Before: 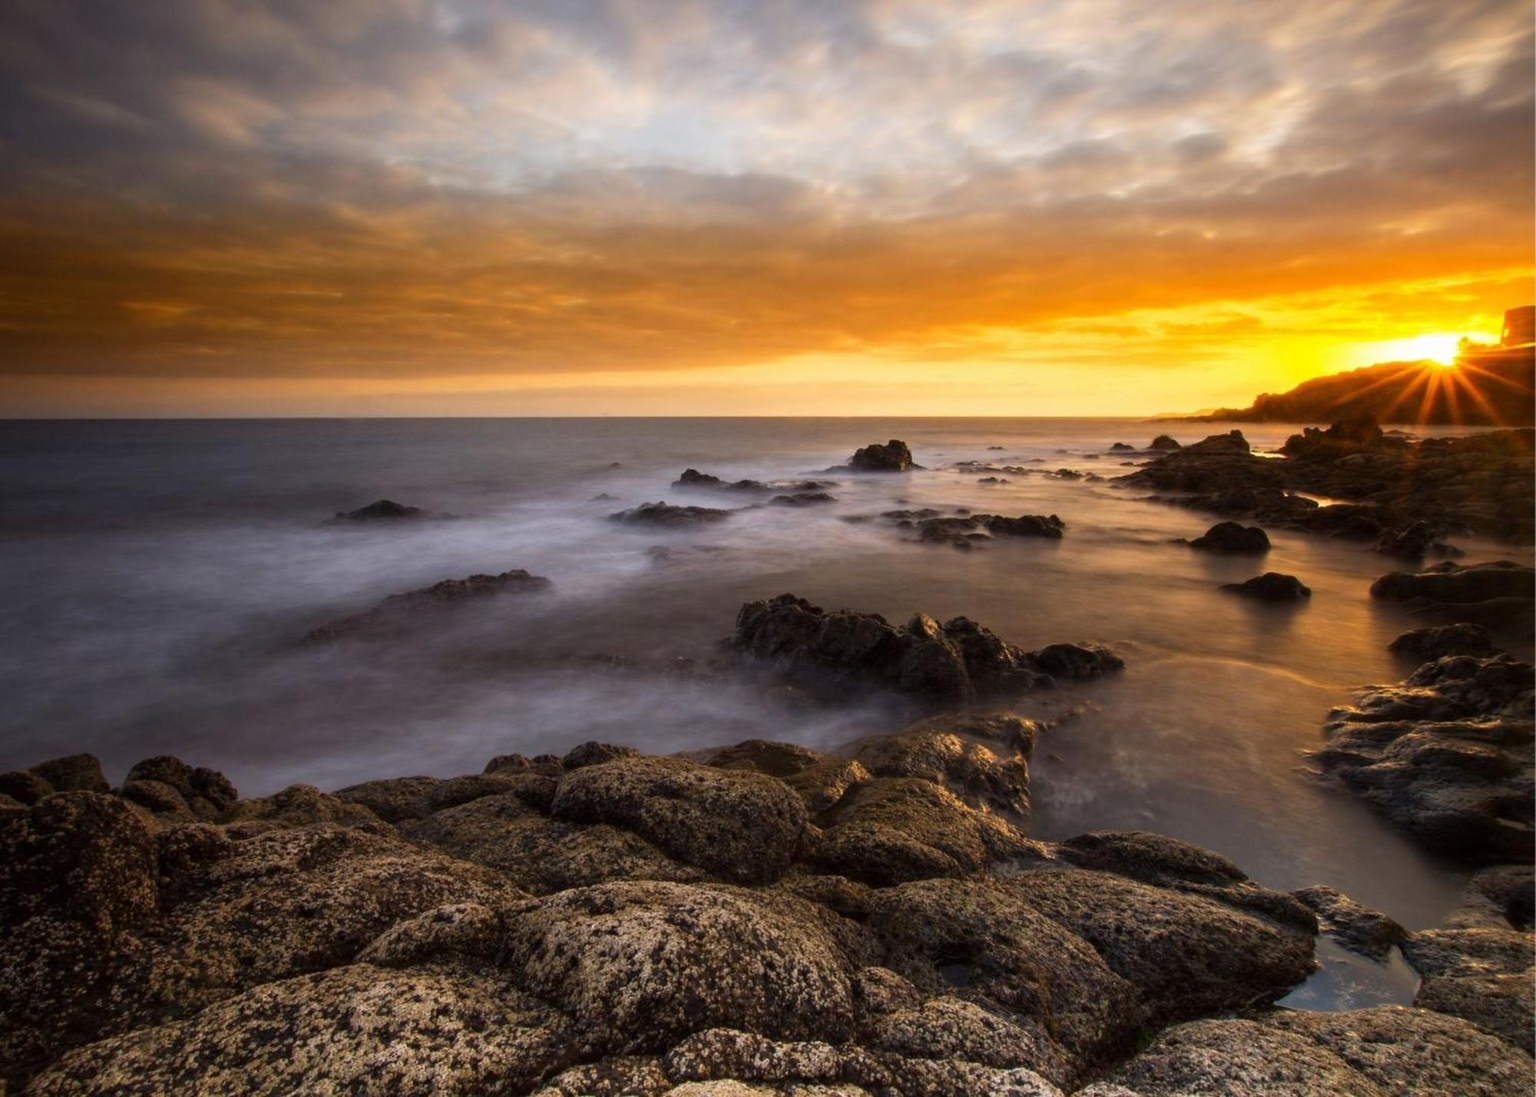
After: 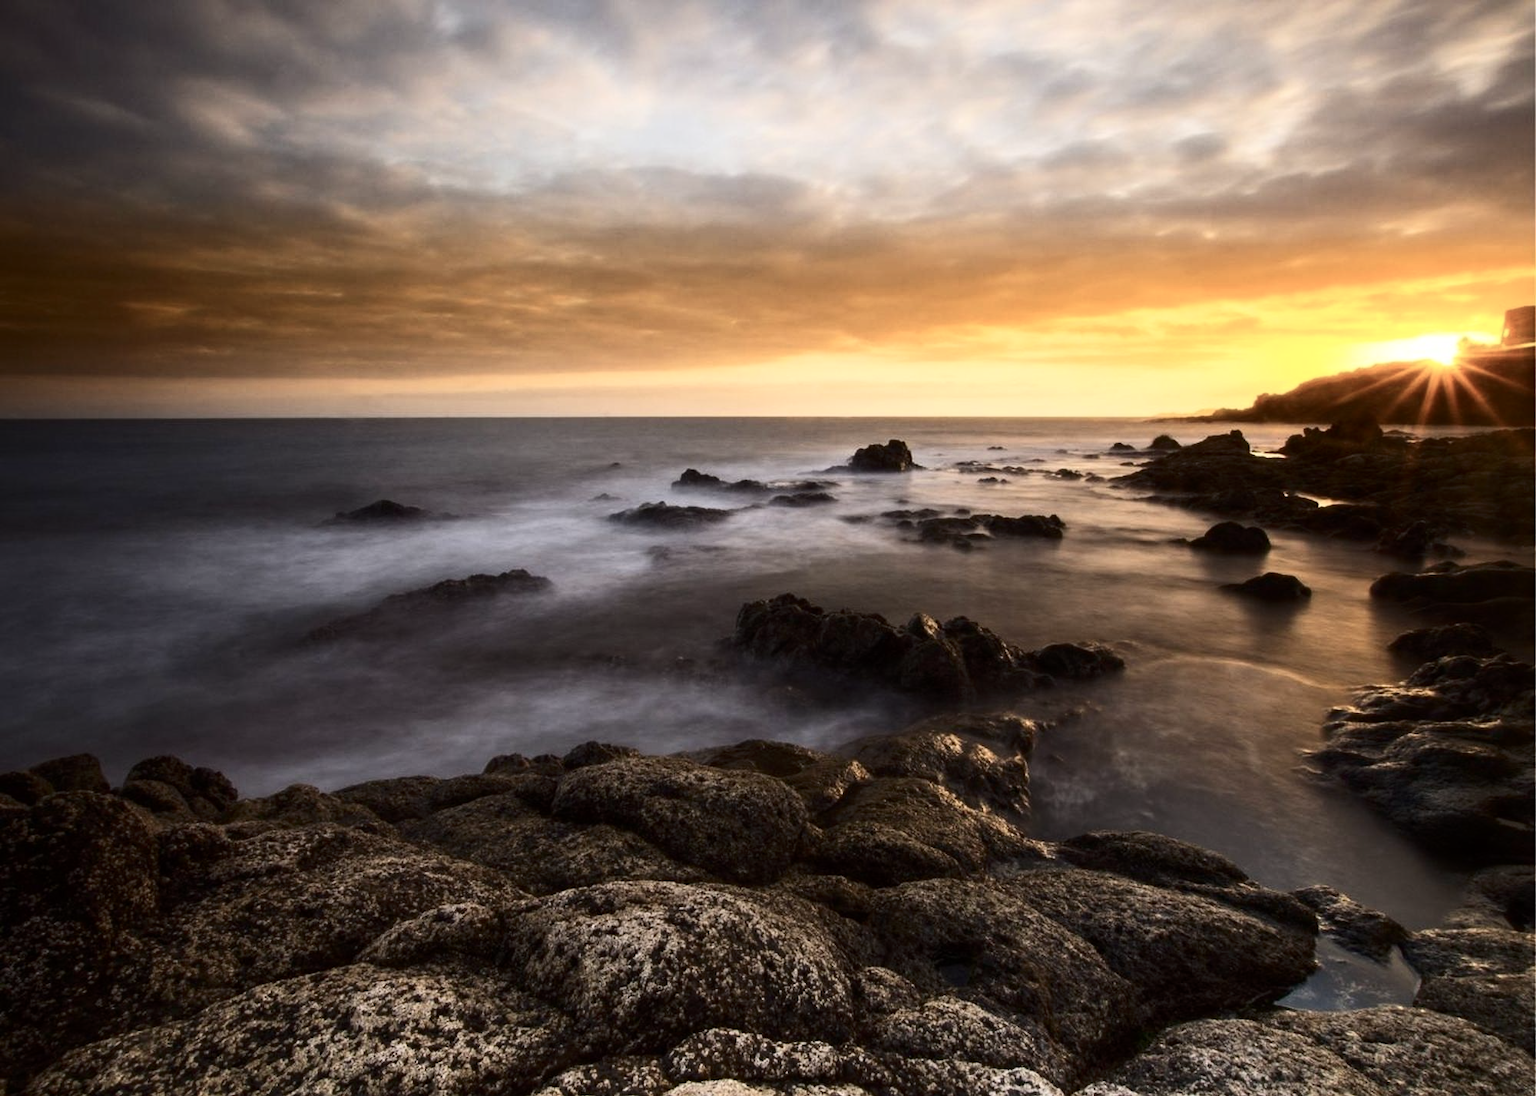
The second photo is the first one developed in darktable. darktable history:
tone equalizer: mask exposure compensation -0.51 EV
contrast brightness saturation: contrast 0.251, saturation -0.322
